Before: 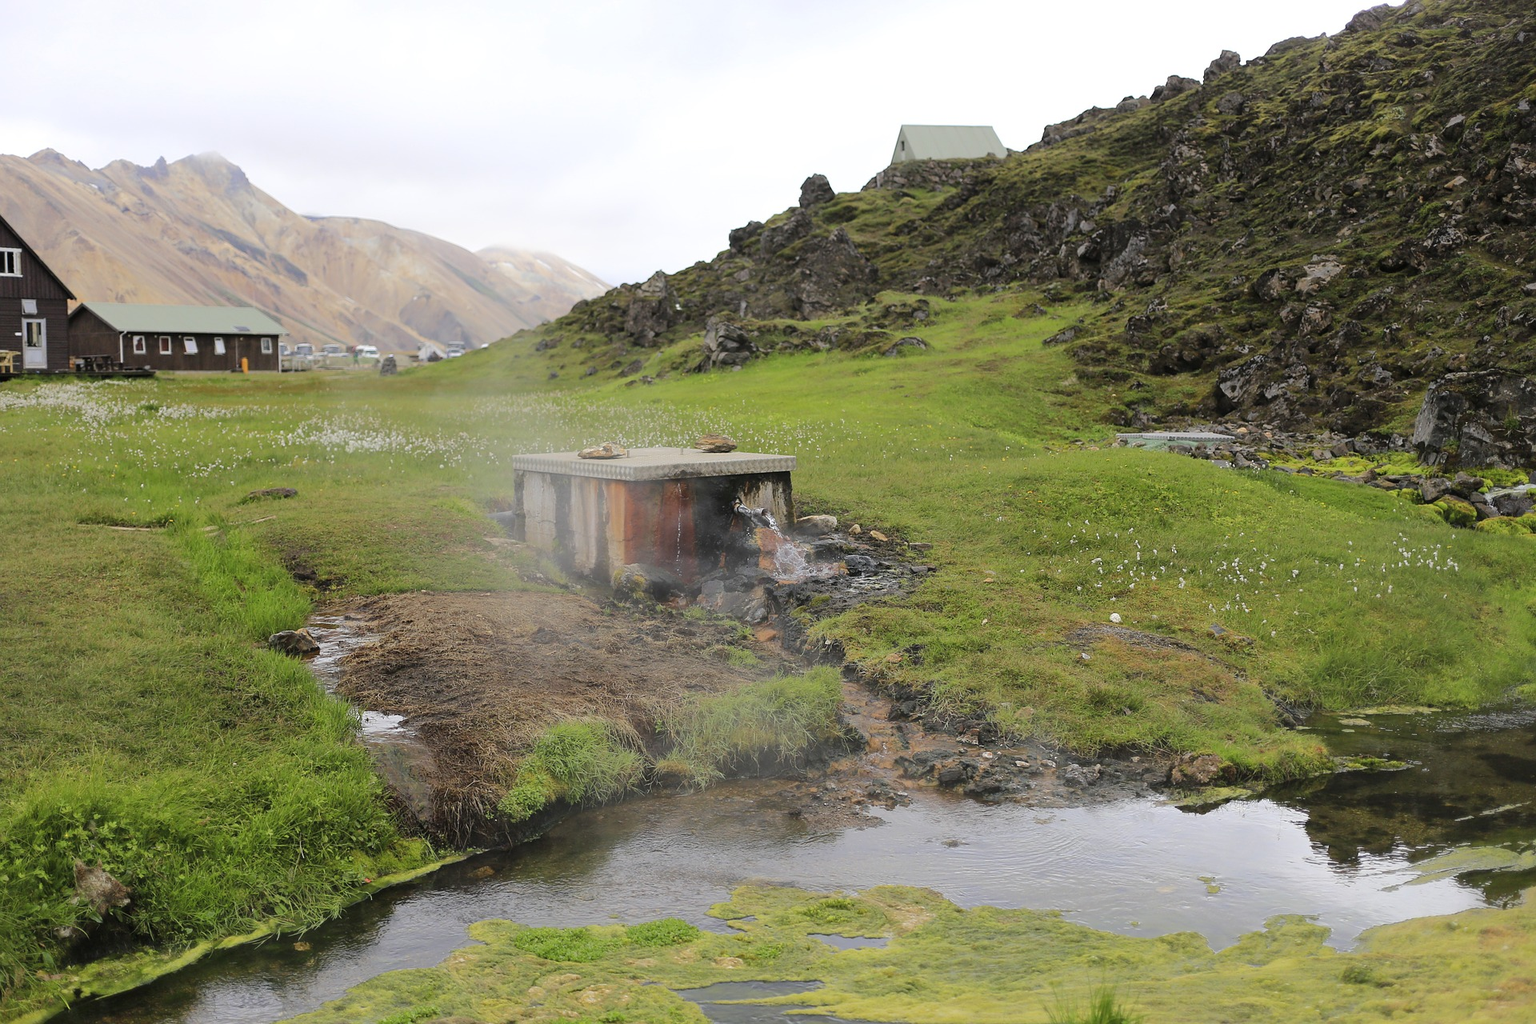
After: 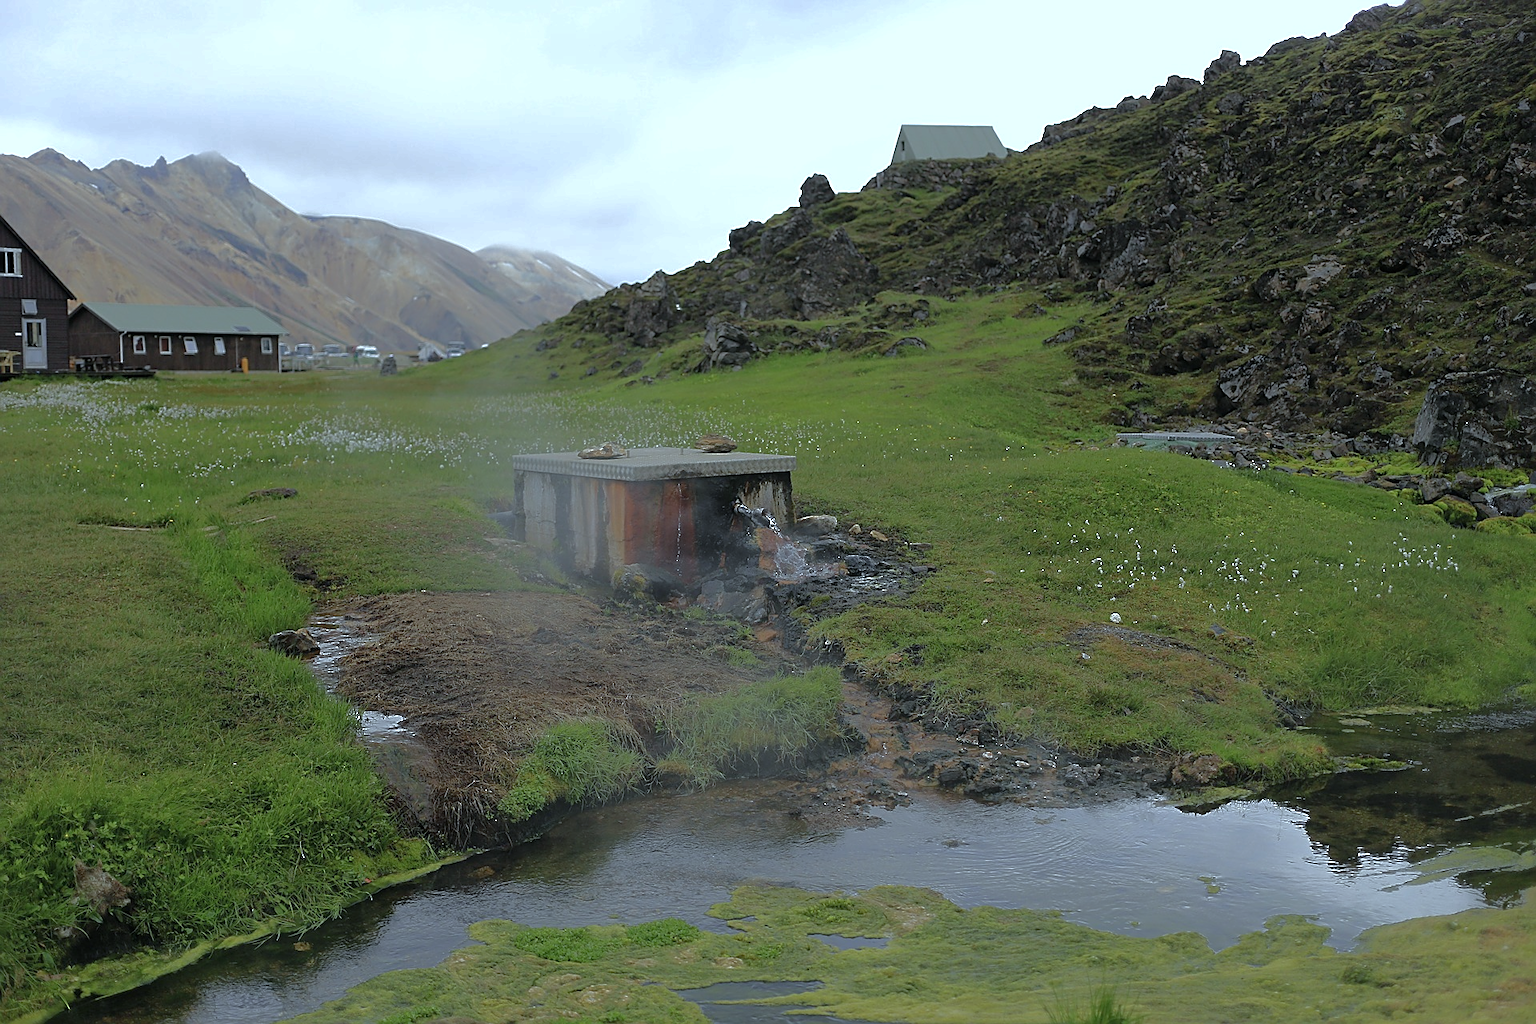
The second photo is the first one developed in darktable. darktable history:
sharpen: on, module defaults
color calibration: illuminant F (fluorescent), F source F9 (Cool White Deluxe 4150 K) – high CRI, x 0.374, y 0.373, temperature 4158.34 K
base curve: curves: ch0 [(0, 0) (0.841, 0.609) (1, 1)]
